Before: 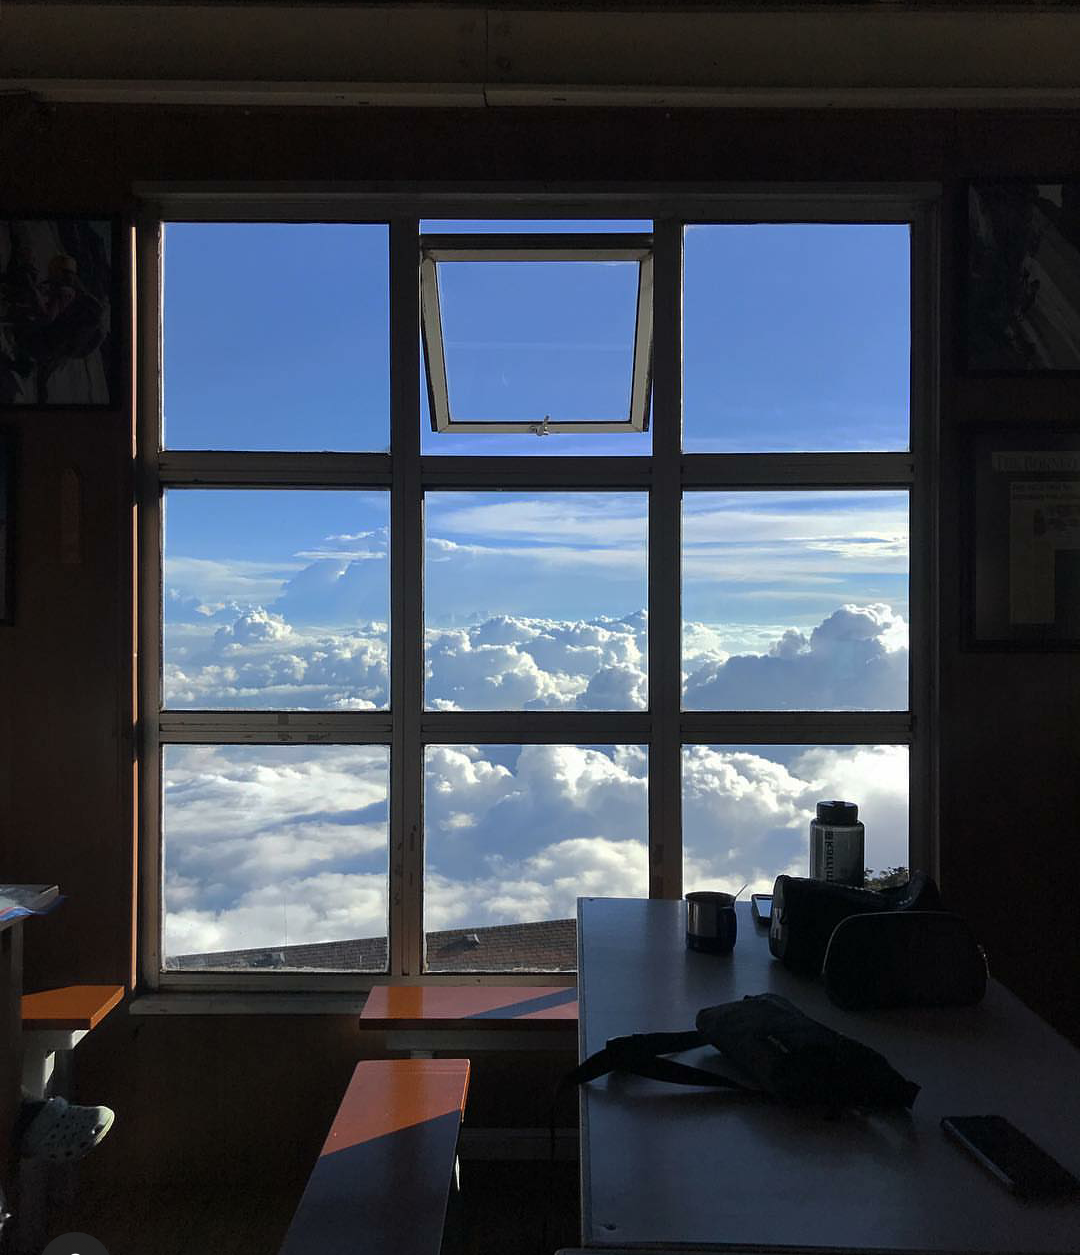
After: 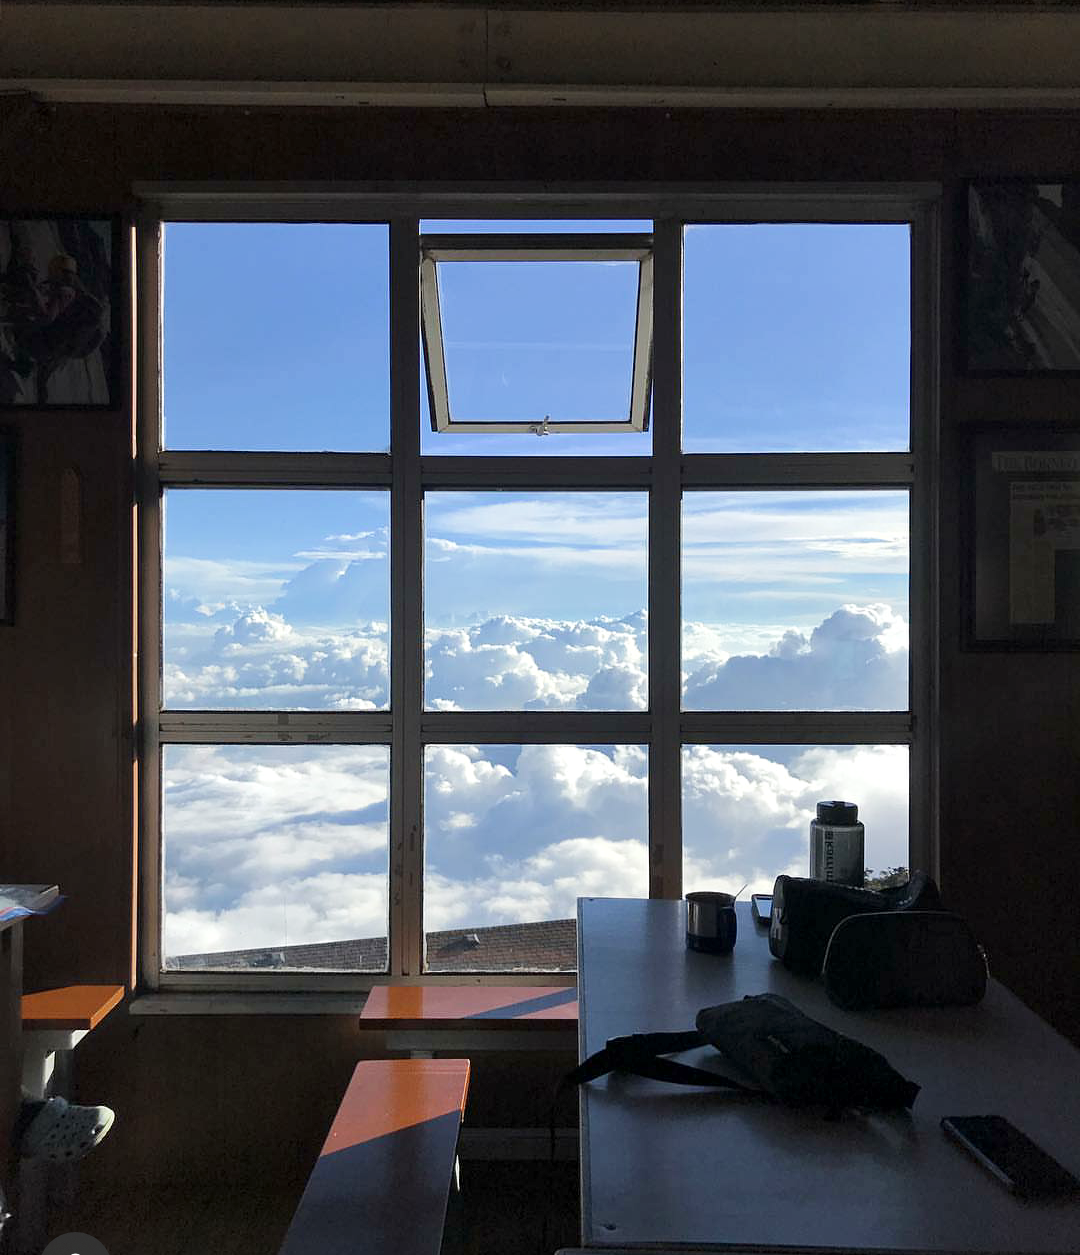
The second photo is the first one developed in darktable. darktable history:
local contrast: mode bilateral grid, contrast 19, coarseness 49, detail 119%, midtone range 0.2
base curve: curves: ch0 [(0, 0) (0.204, 0.334) (0.55, 0.733) (1, 1)], preserve colors none
